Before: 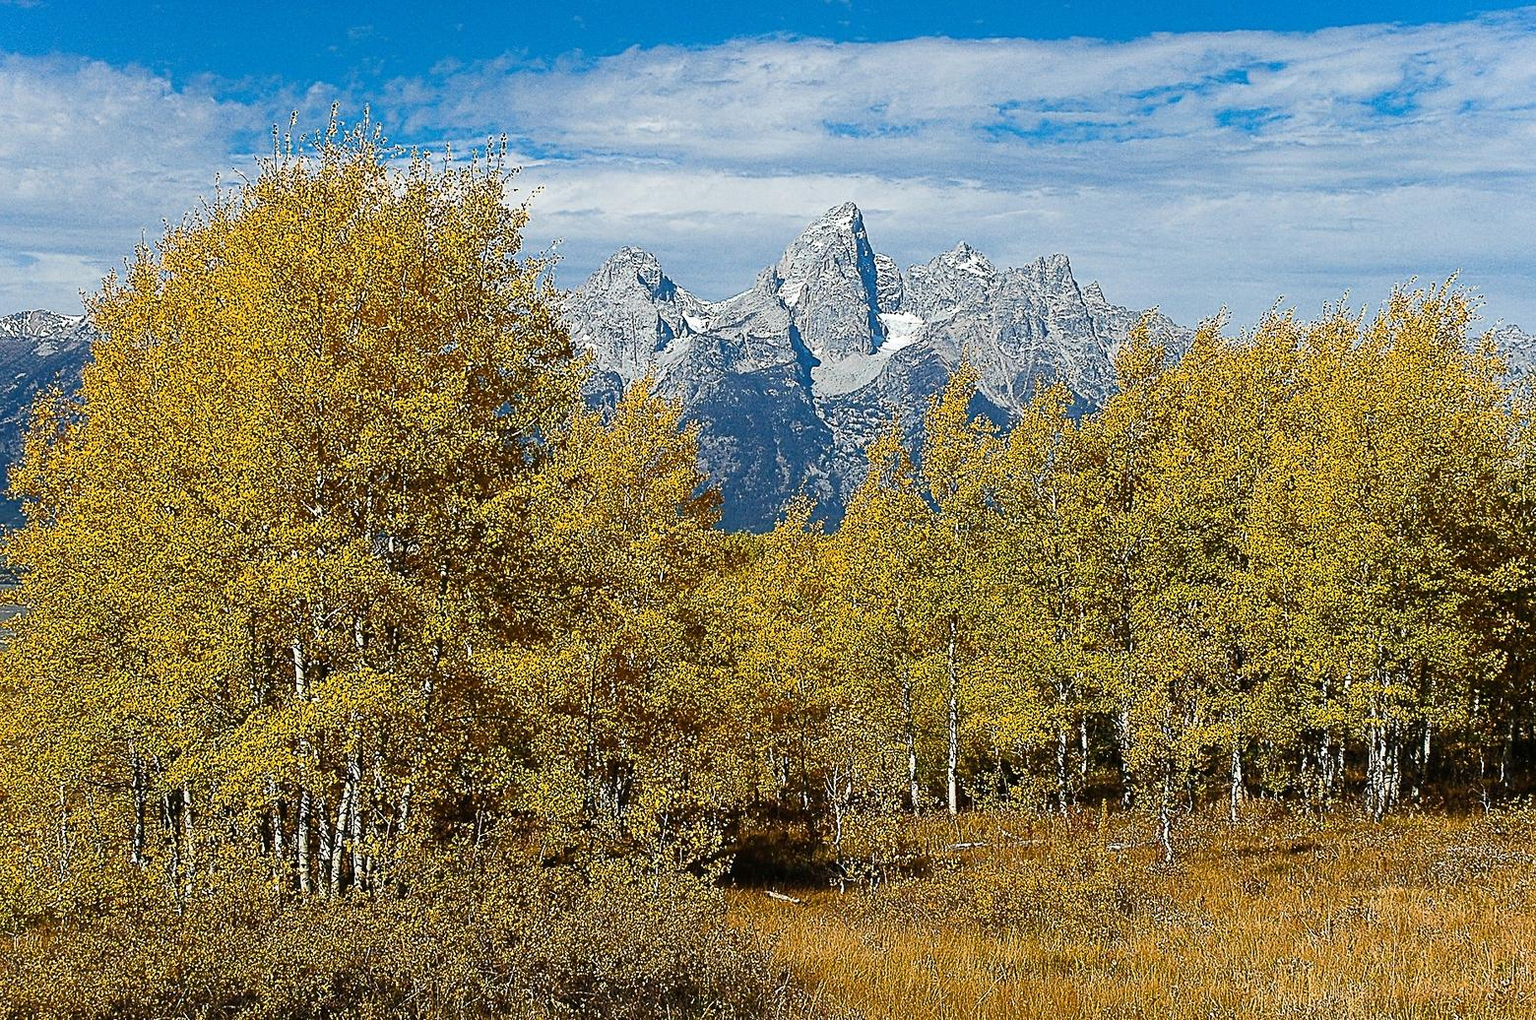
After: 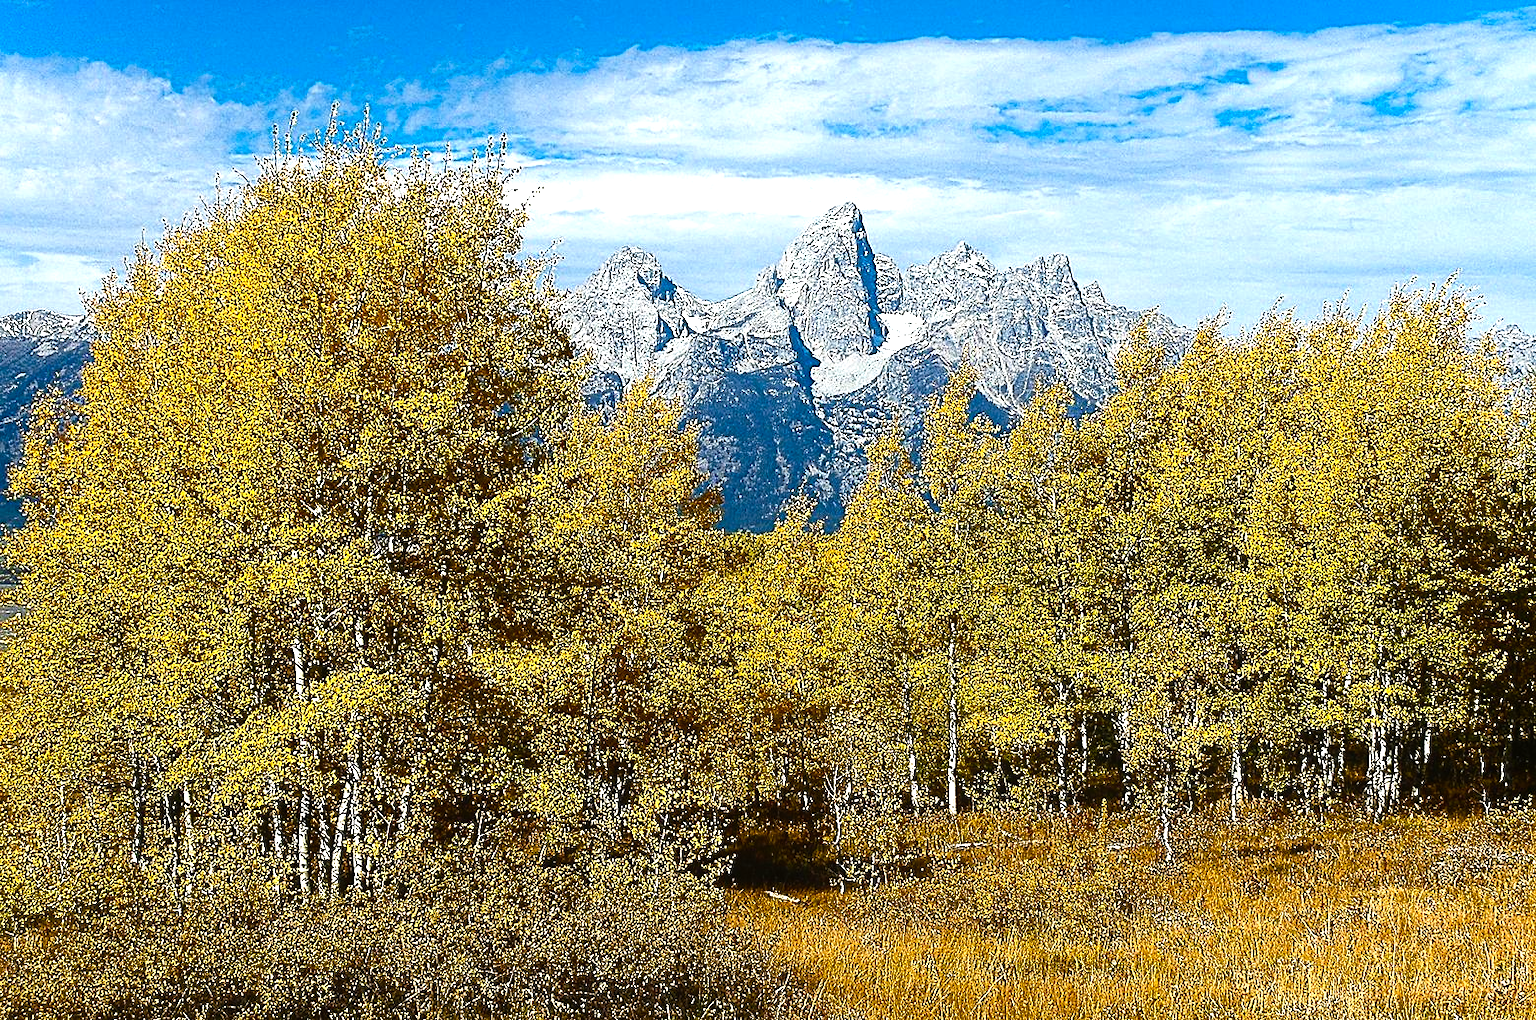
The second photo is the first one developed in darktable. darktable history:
tone equalizer: -8 EV -0.417 EV, -7 EV -0.389 EV, -6 EV -0.333 EV, -5 EV -0.222 EV, -3 EV 0.222 EV, -2 EV 0.333 EV, -1 EV 0.389 EV, +0 EV 0.417 EV, edges refinement/feathering 500, mask exposure compensation -1.57 EV, preserve details no
contrast equalizer: octaves 7, y [[0.6 ×6], [0.55 ×6], [0 ×6], [0 ×6], [0 ×6]], mix -0.3
color balance rgb: perceptual saturation grading › mid-tones 6.33%, perceptual saturation grading › shadows 72.44%, perceptual brilliance grading › highlights 11.59%, contrast 5.05%
